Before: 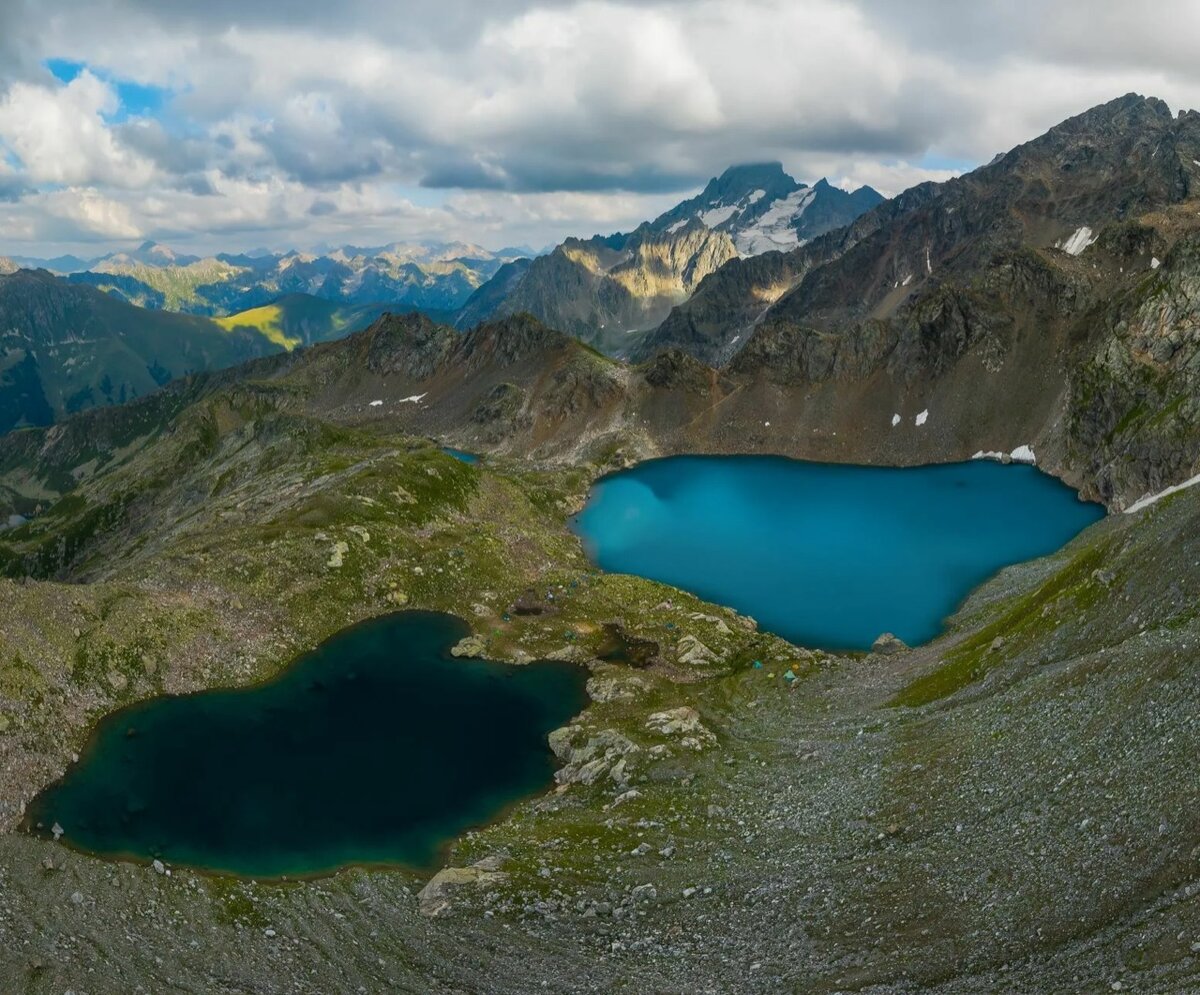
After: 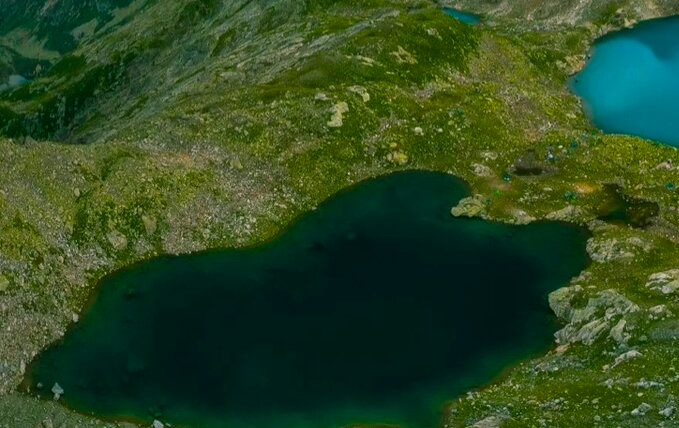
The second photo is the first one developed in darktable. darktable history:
color balance rgb: shadows lift › chroma 11.621%, shadows lift › hue 130.46°, perceptual saturation grading › global saturation 30.332%
crop: top 44.23%, right 43.378%, bottom 12.694%
